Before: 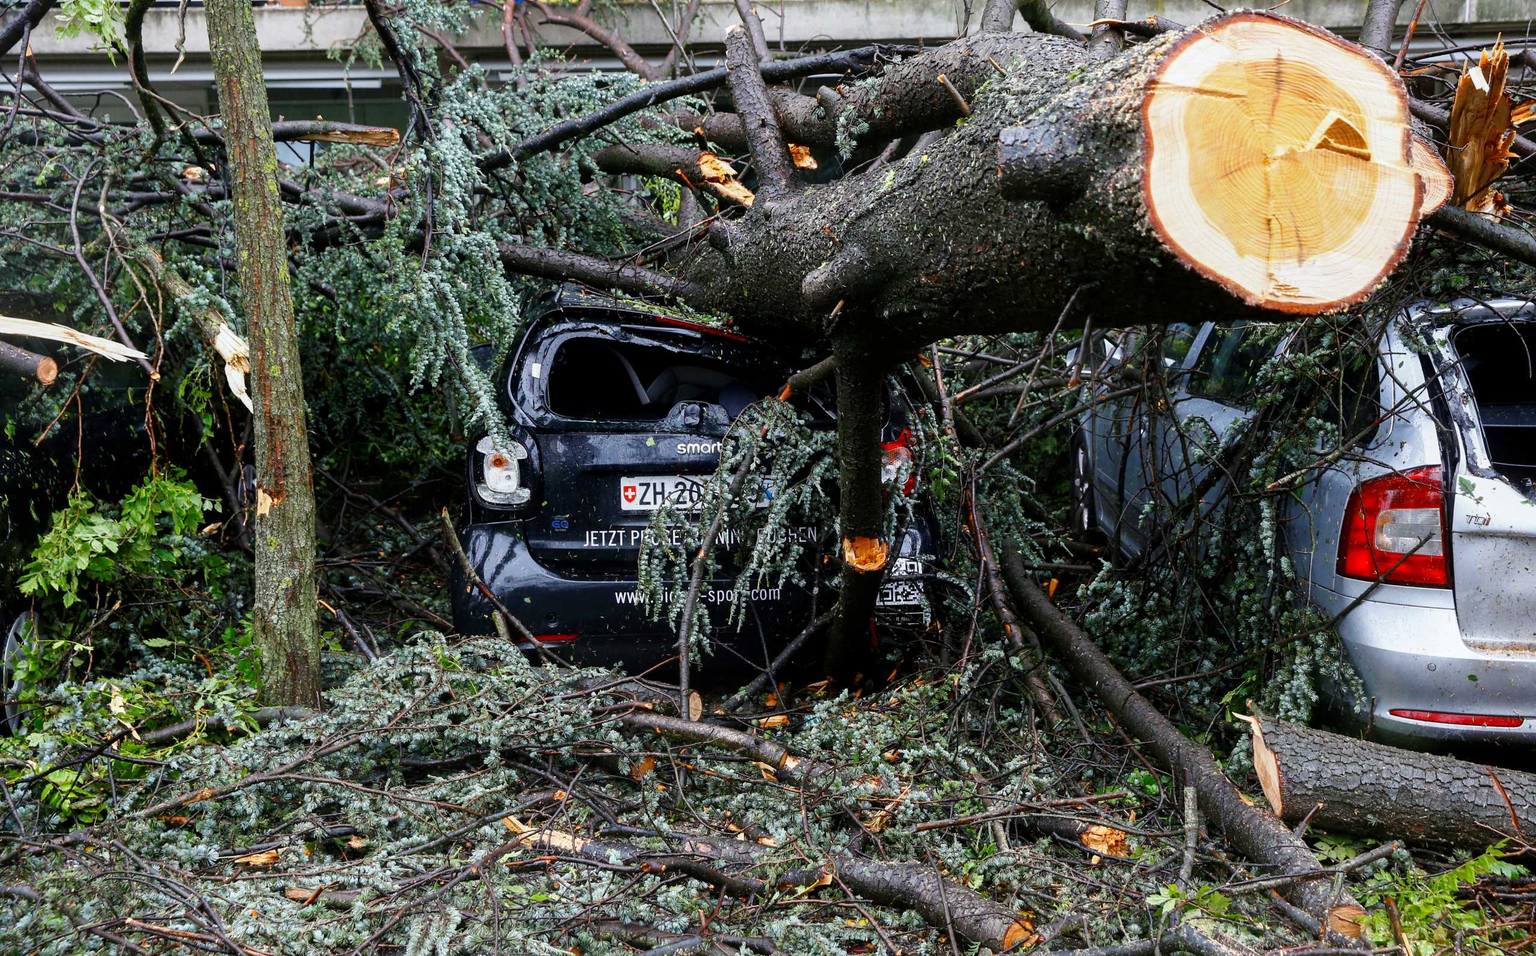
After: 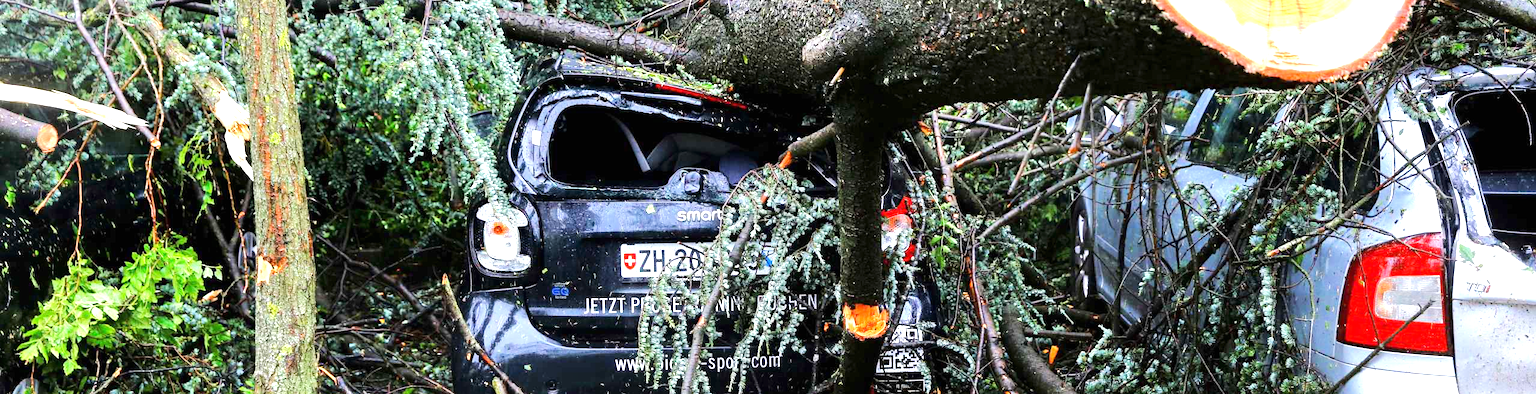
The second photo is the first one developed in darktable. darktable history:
tone equalizer: -7 EV 0.154 EV, -6 EV 0.592 EV, -5 EV 1.14 EV, -4 EV 1.35 EV, -3 EV 1.14 EV, -2 EV 0.6 EV, -1 EV 0.161 EV, edges refinement/feathering 500, mask exposure compensation -1.57 EV, preserve details guided filter
exposure: black level correction 0, exposure 1 EV, compensate highlight preservation false
crop and rotate: top 24.38%, bottom 34.339%
